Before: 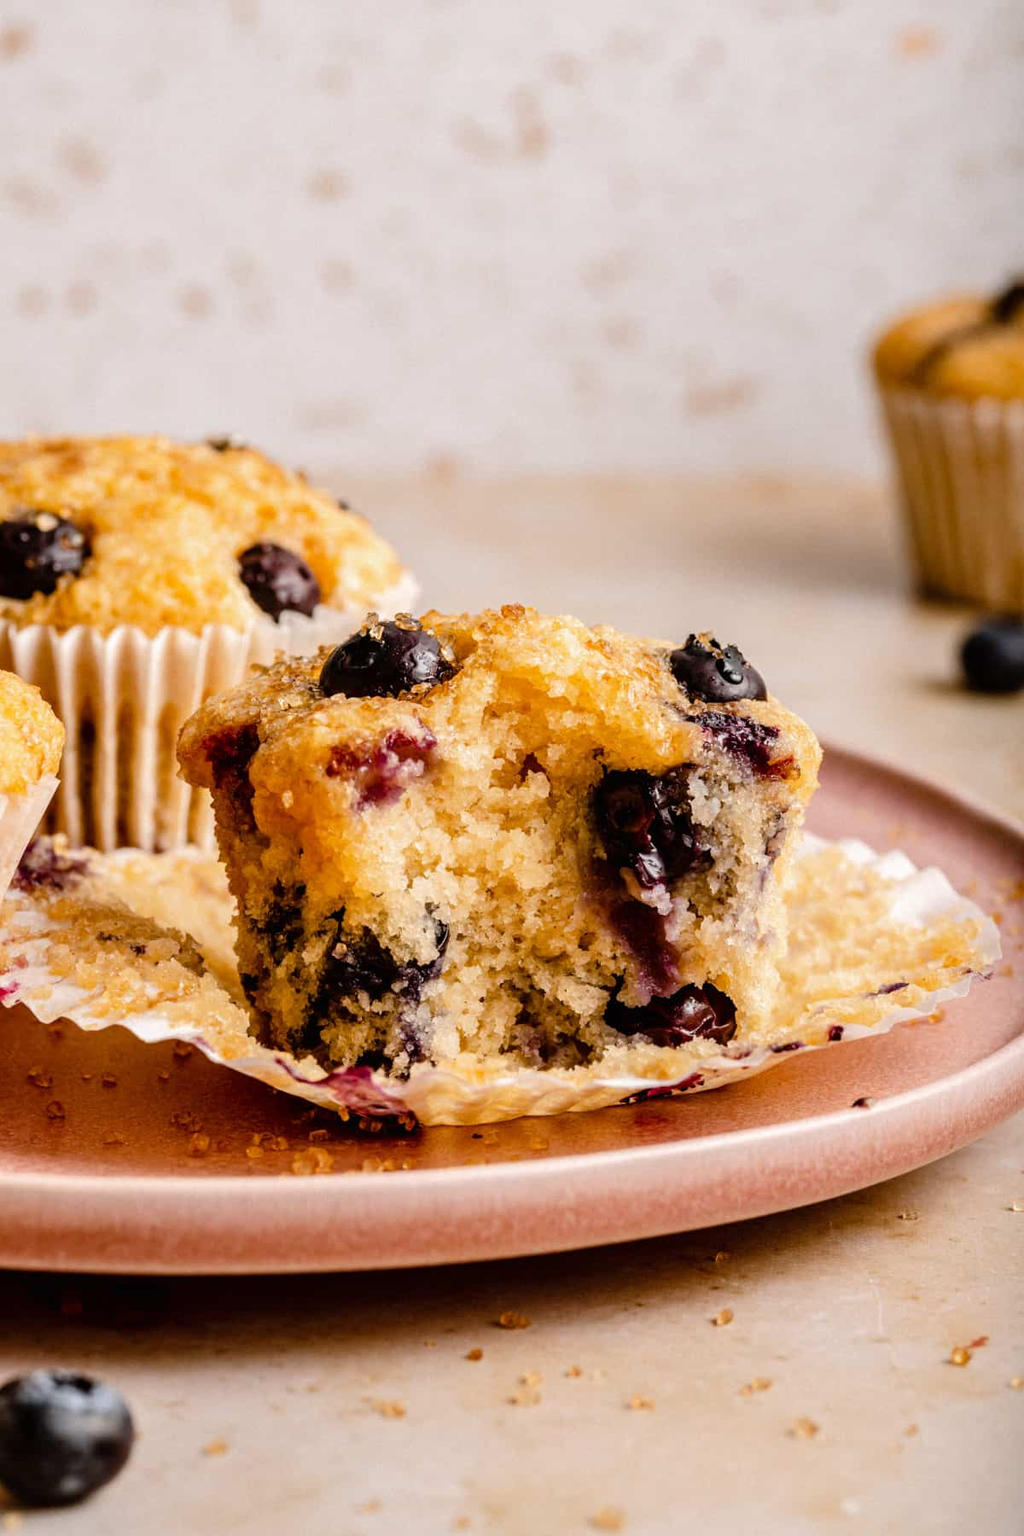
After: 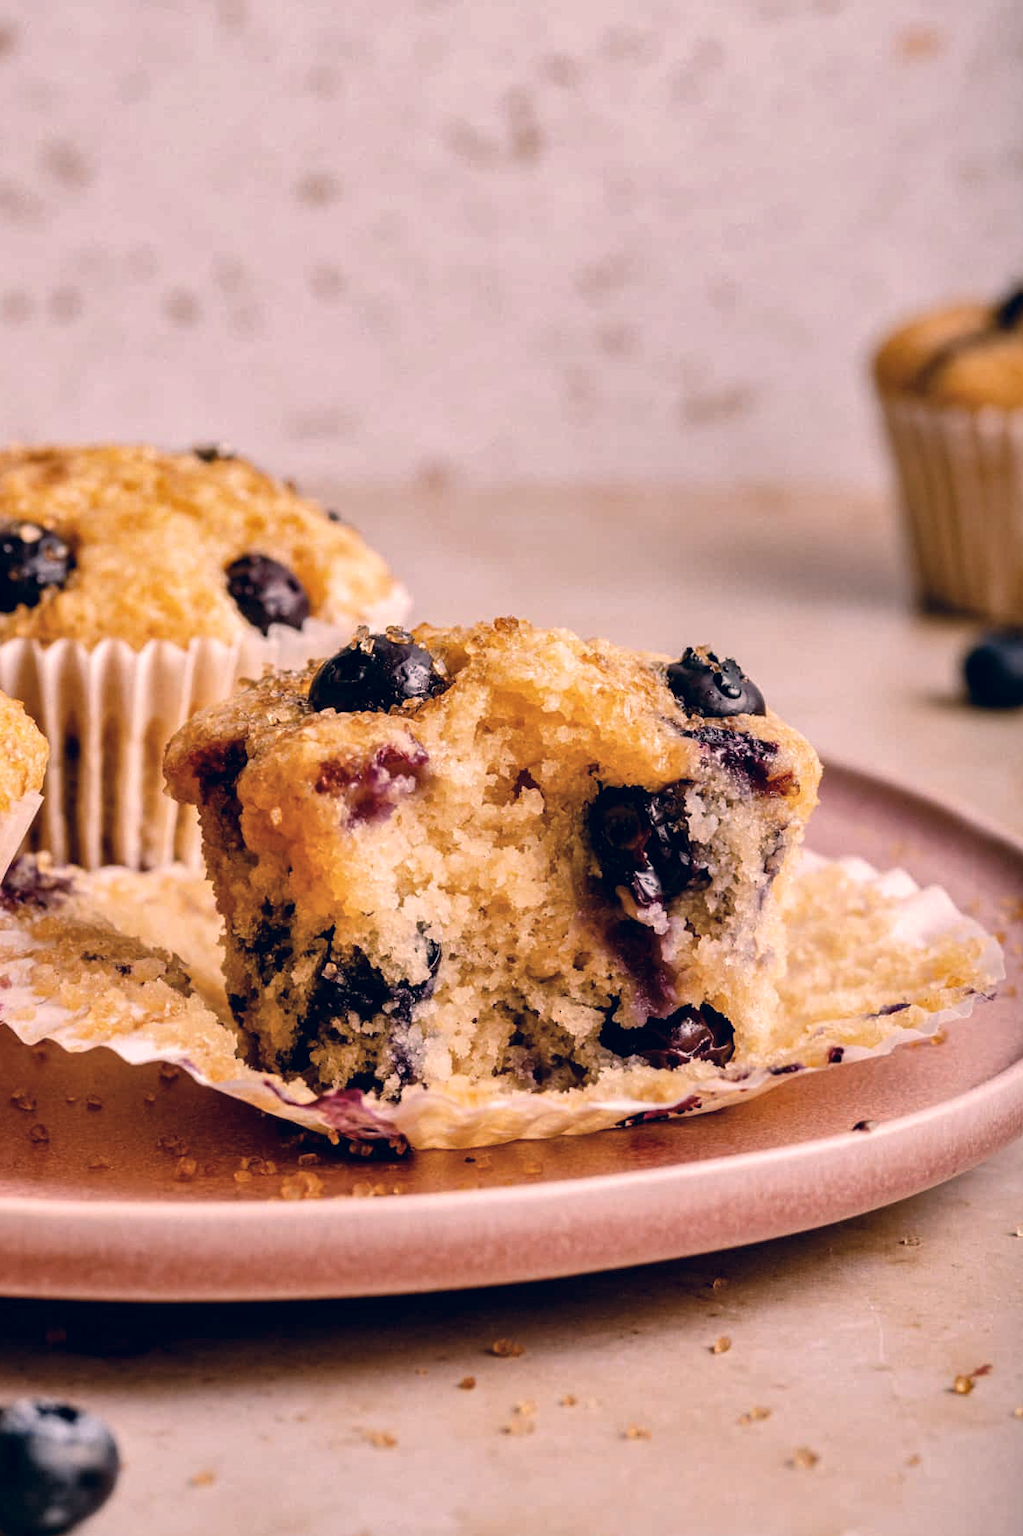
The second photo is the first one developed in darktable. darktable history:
shadows and highlights: shadows 32.83, highlights -47.7, soften with gaussian
color correction: highlights a* 14.46, highlights b* 5.85, shadows a* -5.53, shadows b* -15.24, saturation 0.85
crop: left 1.743%, right 0.268%, bottom 2.011%
